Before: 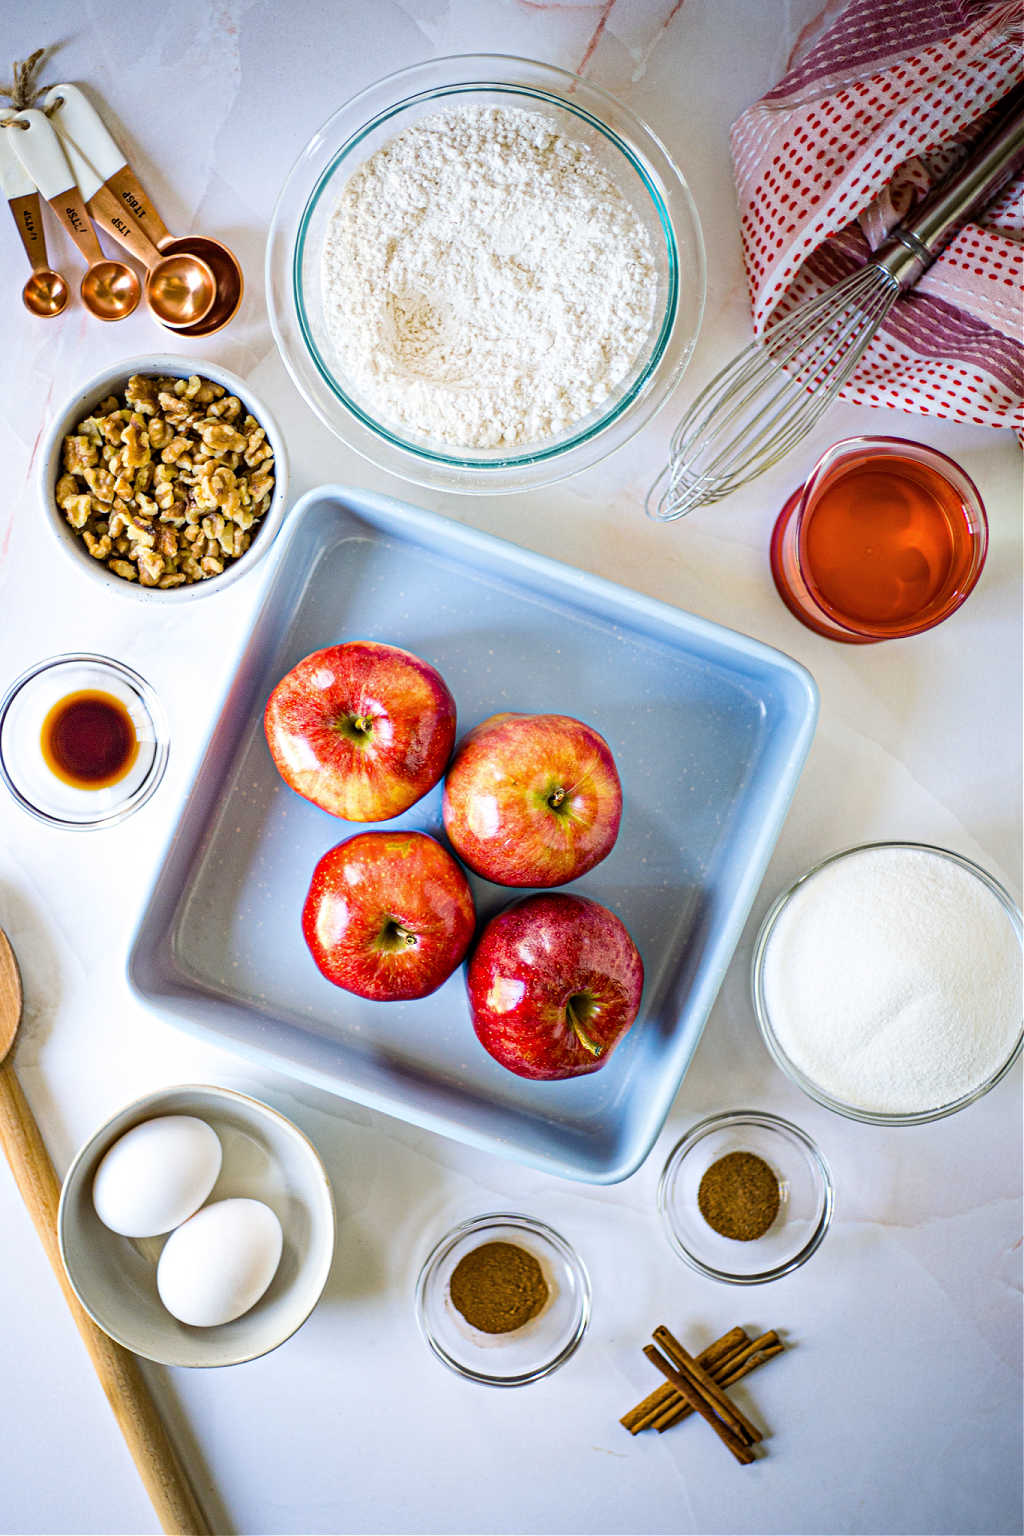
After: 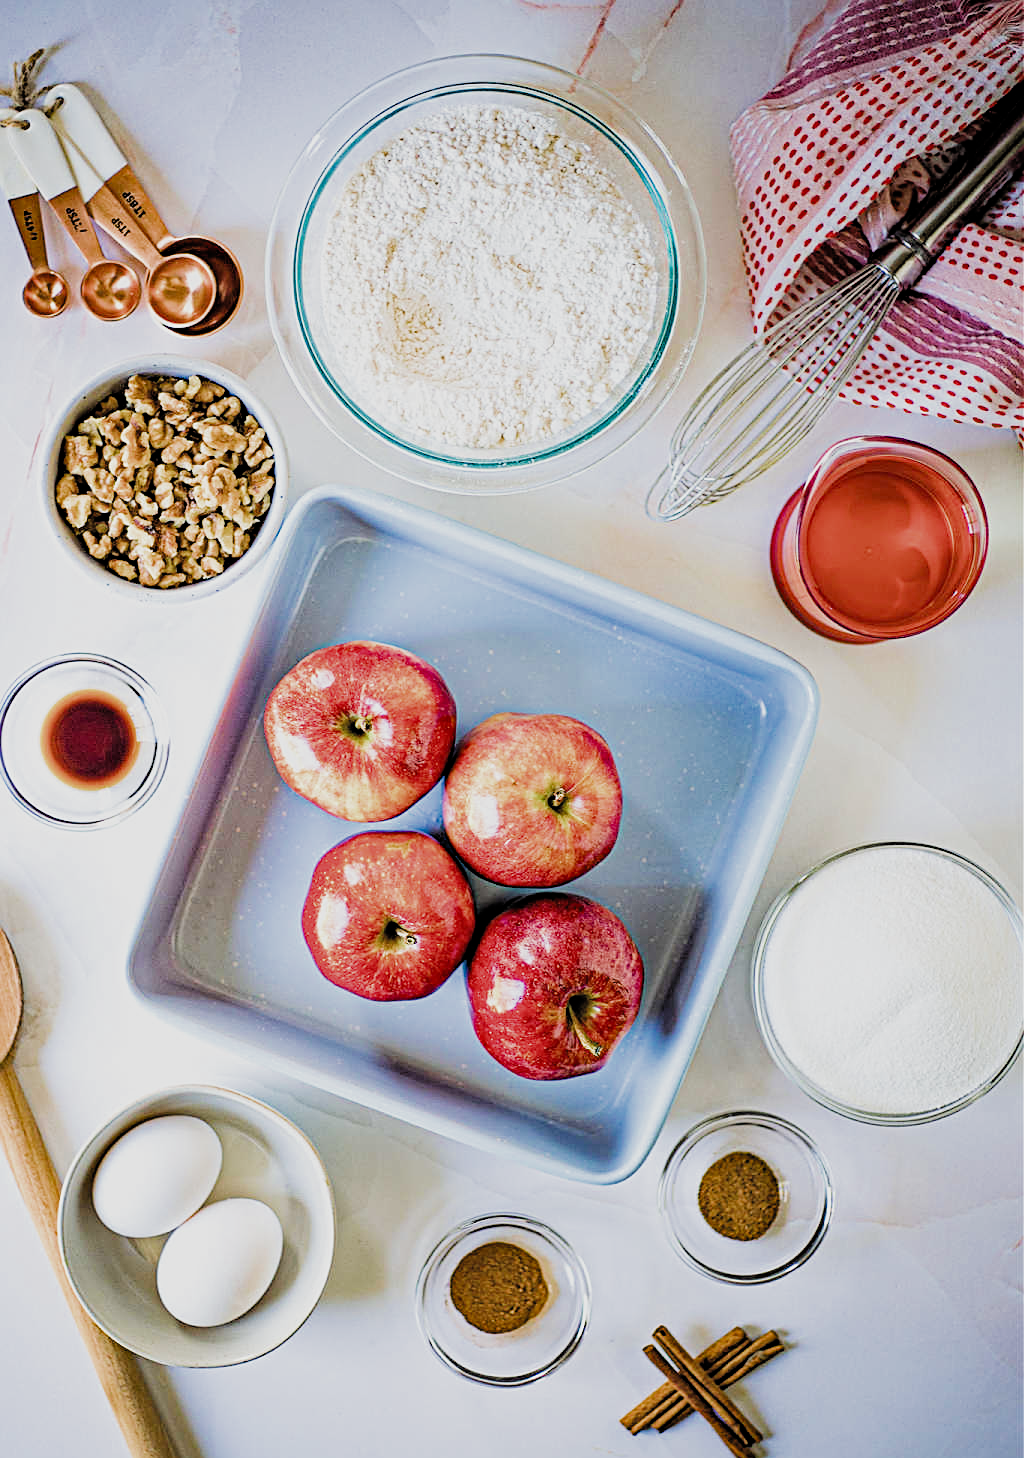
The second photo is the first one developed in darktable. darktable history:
haze removal: compatibility mode true, adaptive false
filmic rgb: black relative exposure -4.77 EV, white relative exposure 4.02 EV, hardness 2.8, add noise in highlights 0.002, color science v3 (2019), use custom middle-gray values true, iterations of high-quality reconstruction 0, contrast in highlights soft
sharpen: on, module defaults
exposure: exposure 0.524 EV, compensate highlight preservation false
crop and rotate: top 0.012%, bottom 5.065%
